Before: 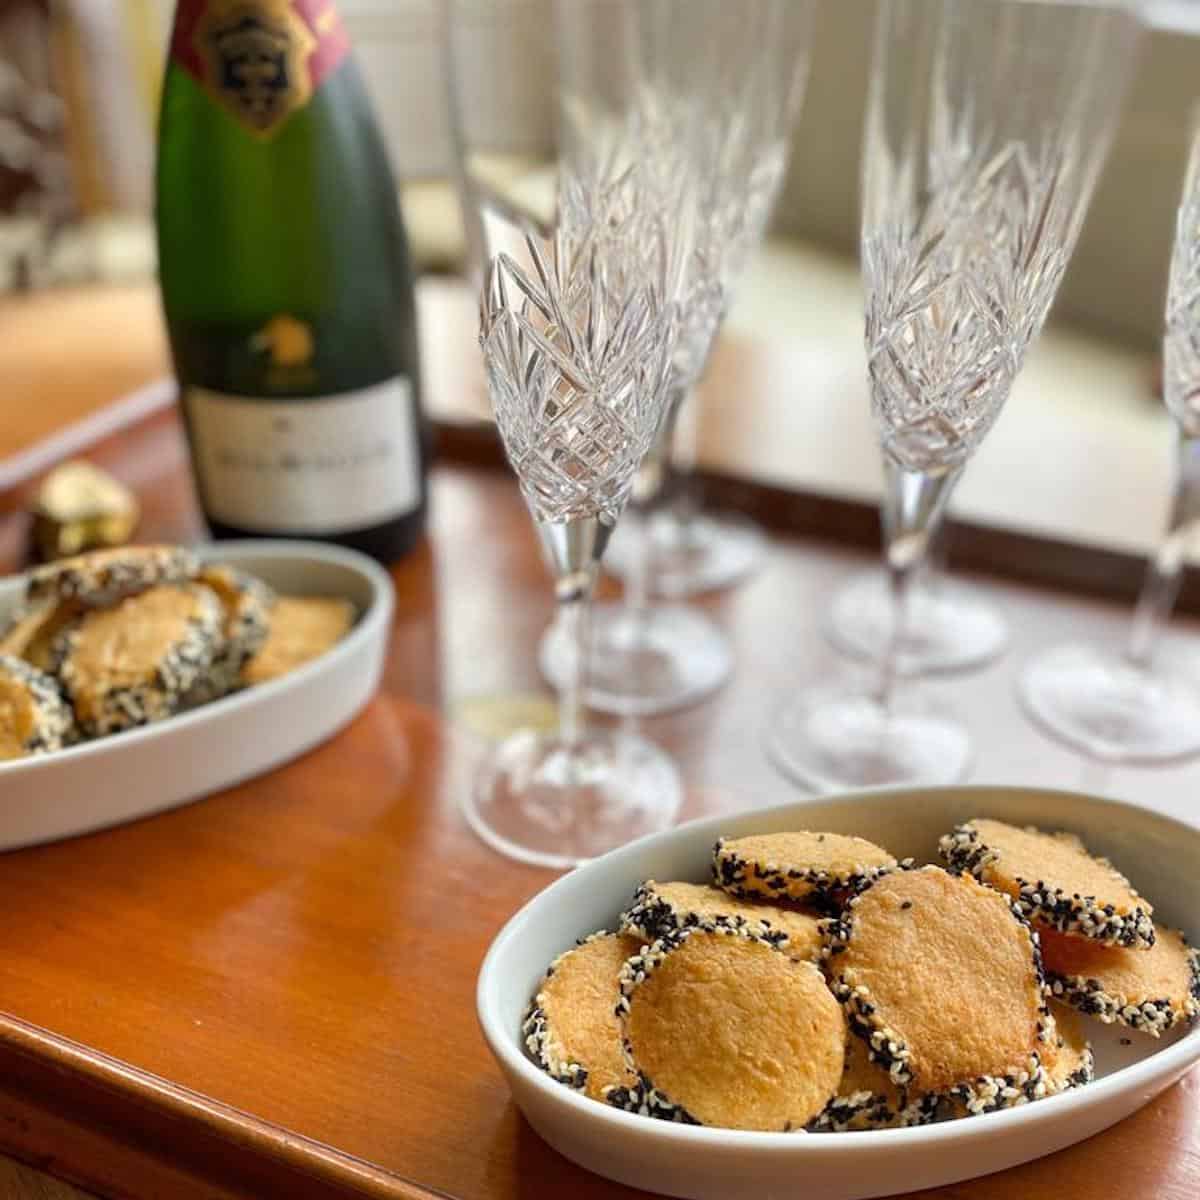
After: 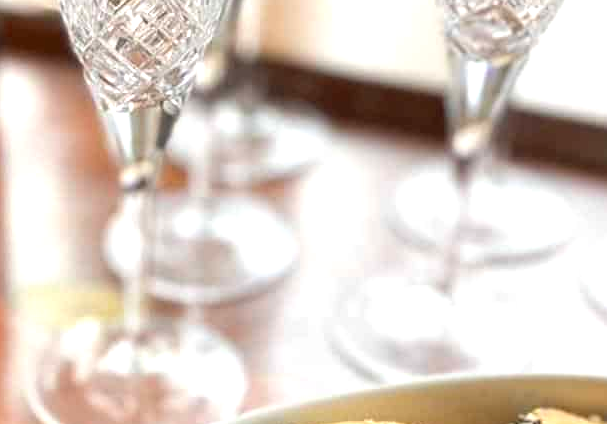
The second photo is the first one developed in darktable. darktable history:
crop: left 36.39%, top 34.26%, right 13.007%, bottom 30.343%
exposure: exposure 0.671 EV, compensate highlight preservation false
